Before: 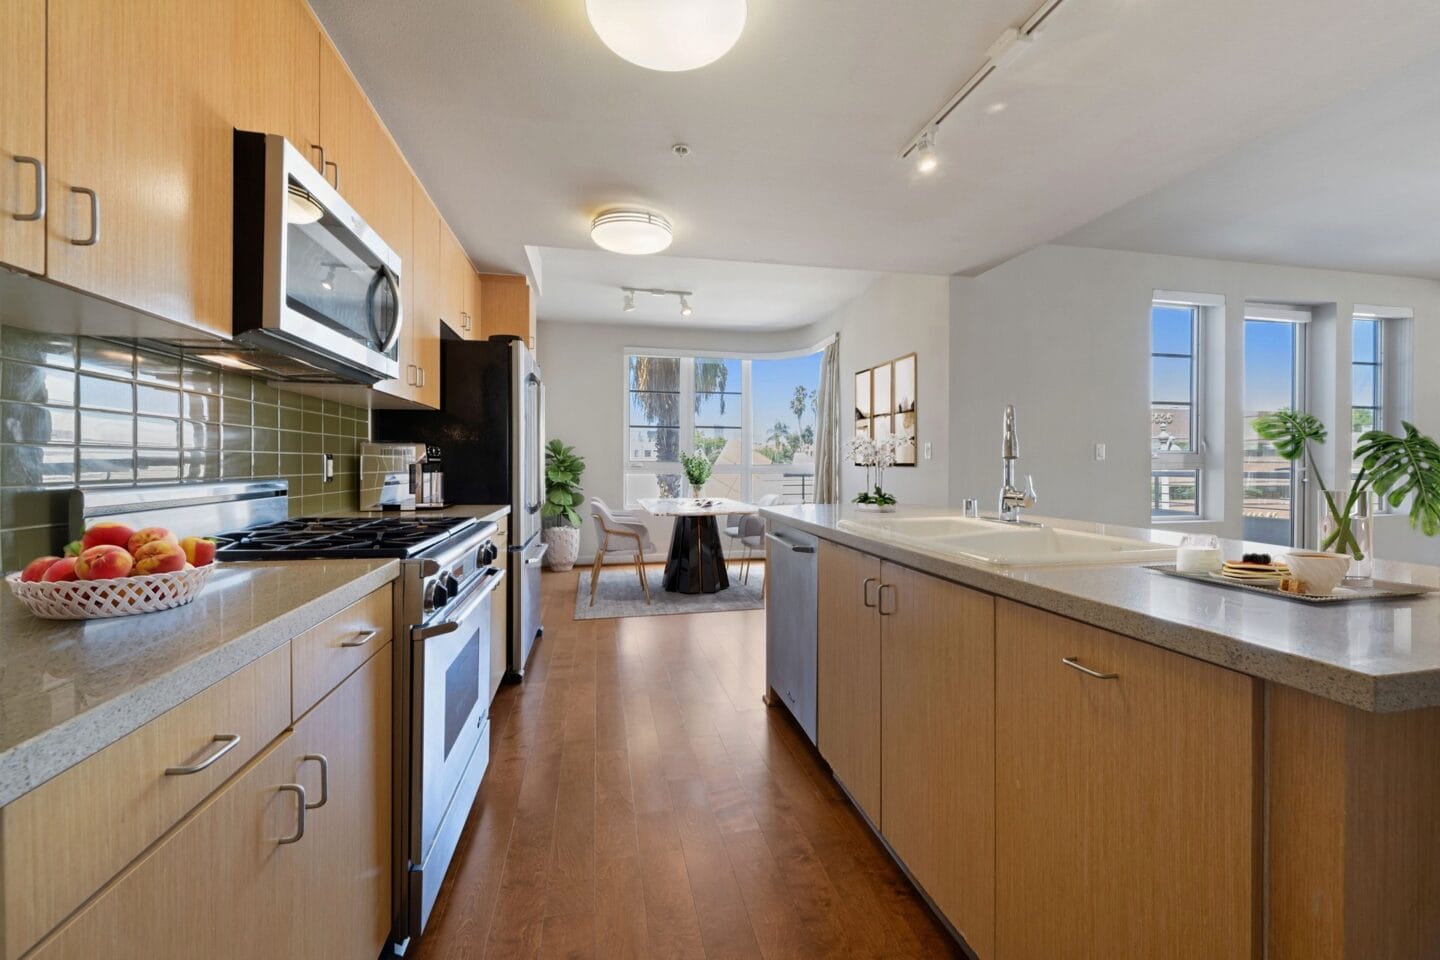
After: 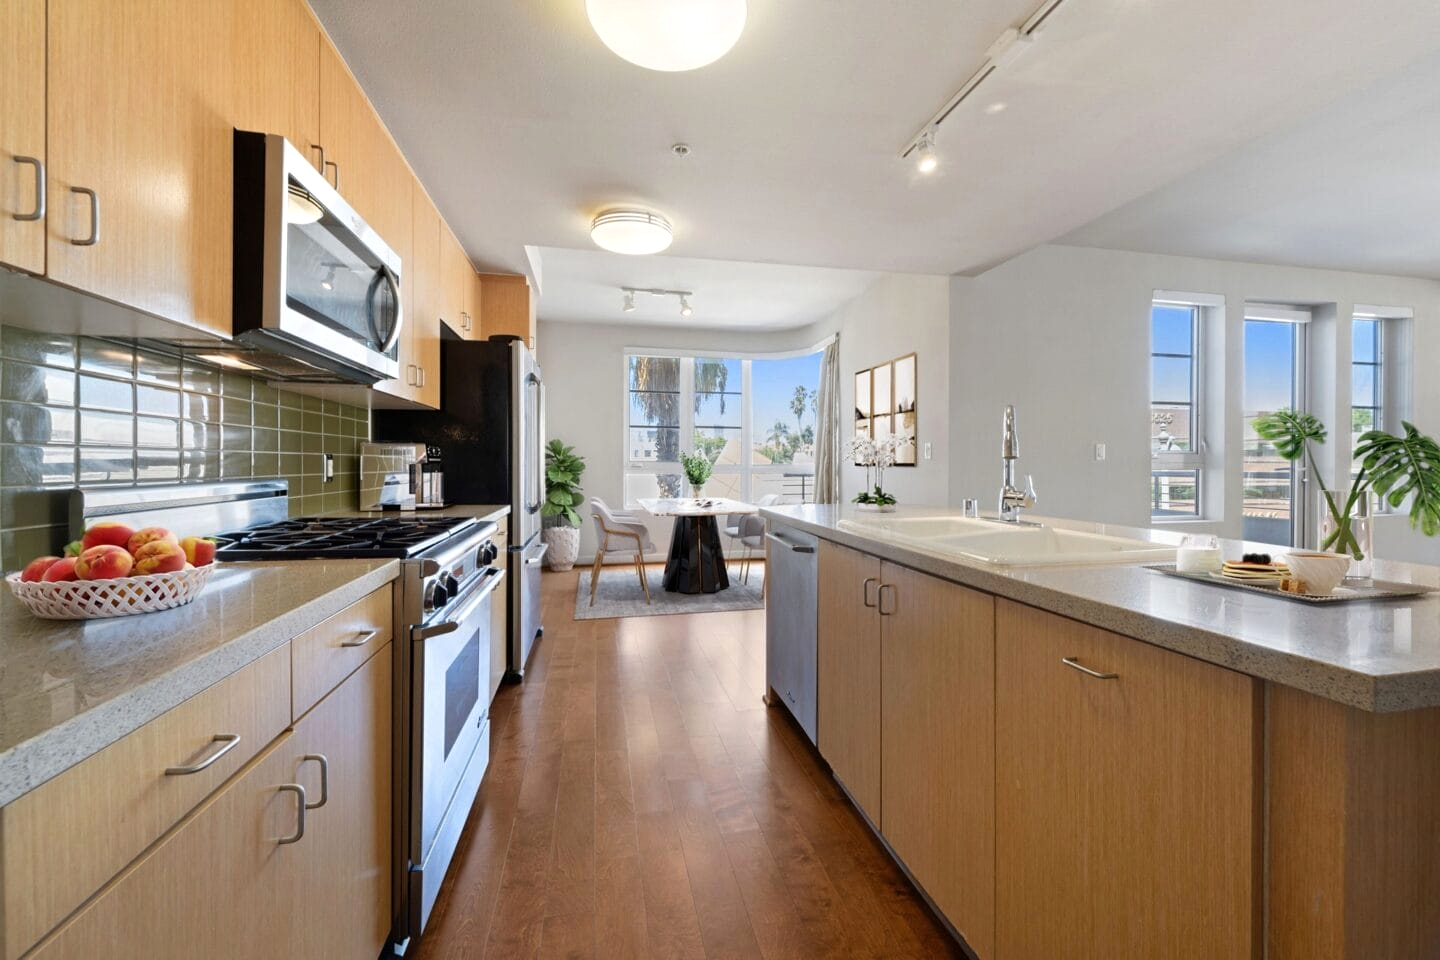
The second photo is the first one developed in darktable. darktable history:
levels: levels [0, 0.492, 0.984]
shadows and highlights: shadows -11.81, white point adjustment 4.05, highlights 28.85, shadows color adjustment 97.67%
